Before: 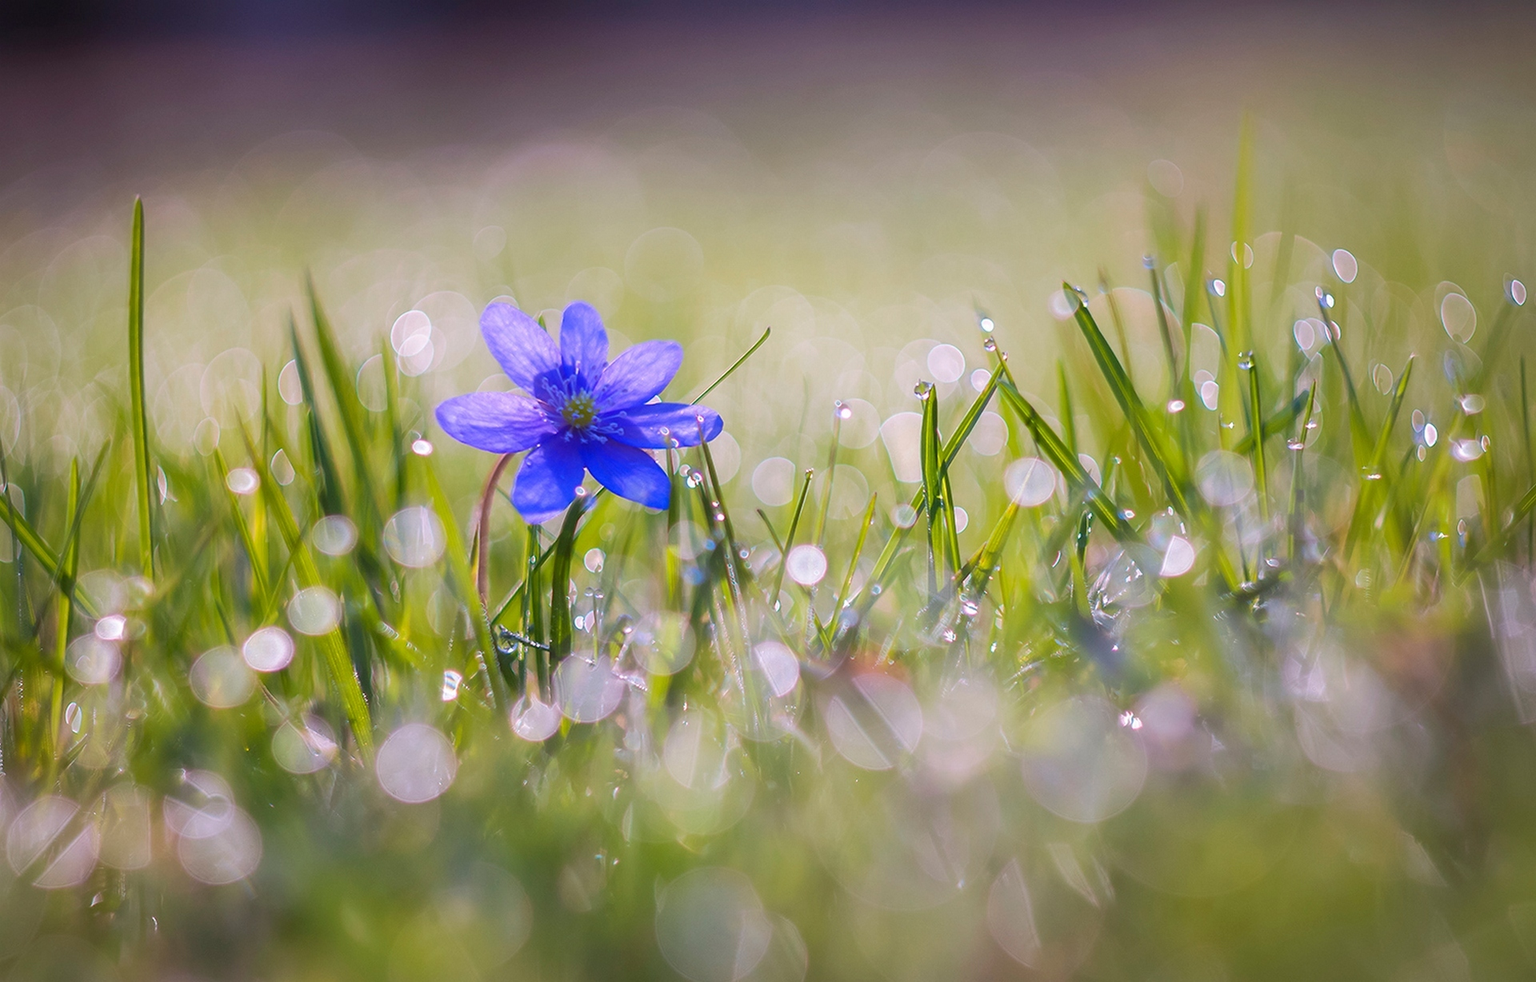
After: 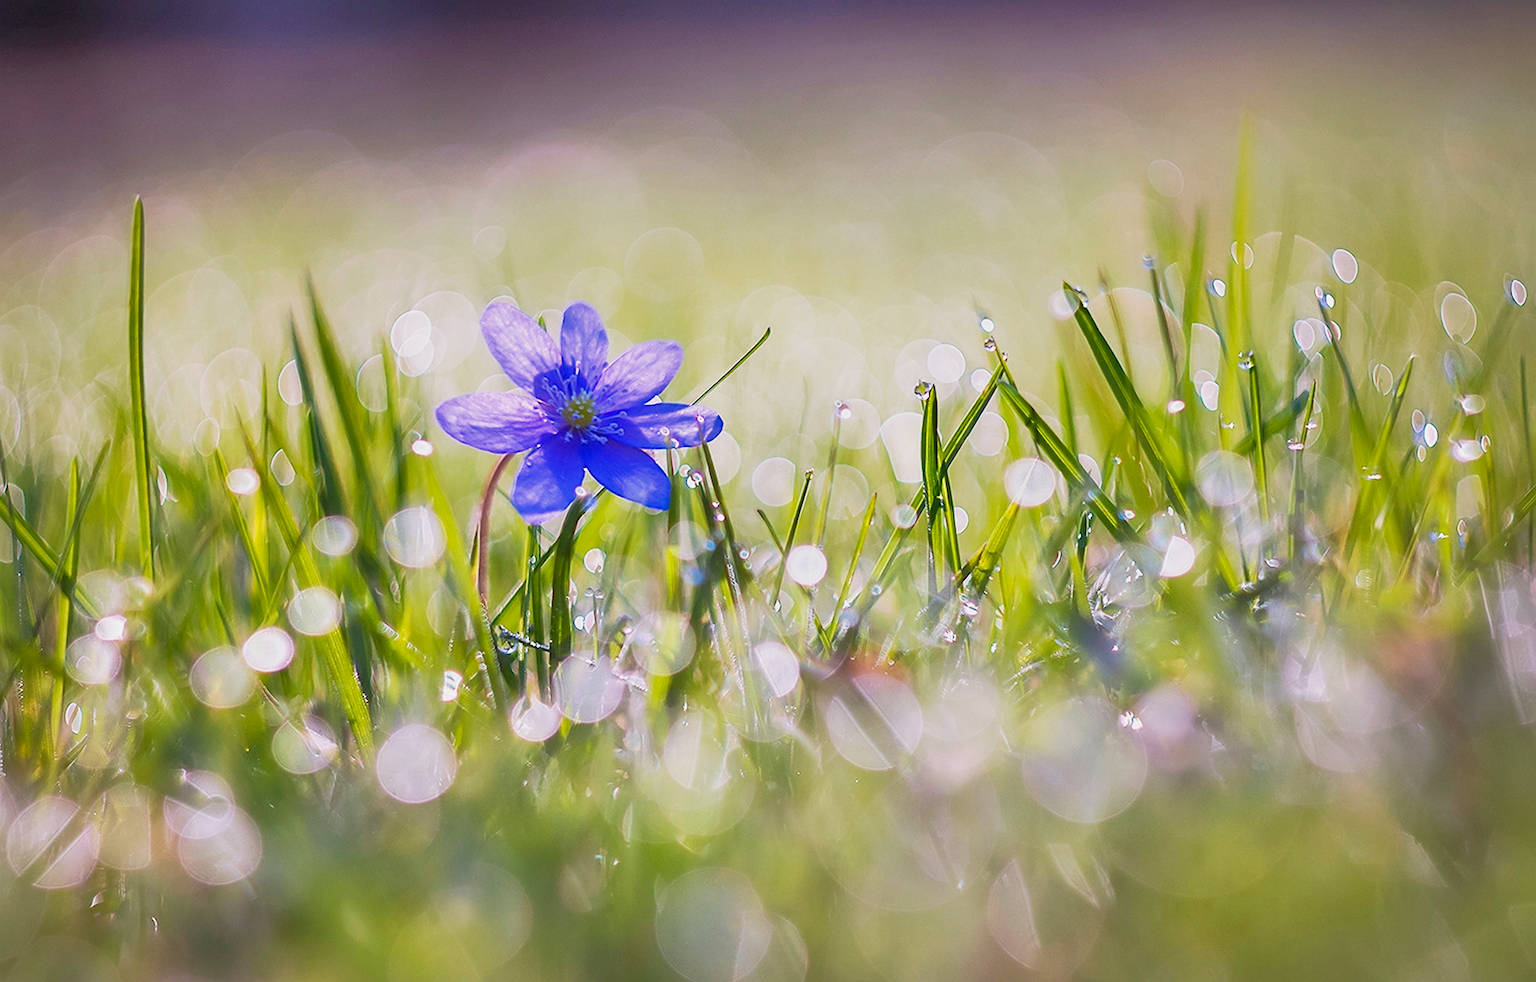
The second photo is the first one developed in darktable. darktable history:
base curve: curves: ch0 [(0, 0) (0.088, 0.125) (0.176, 0.251) (0.354, 0.501) (0.613, 0.749) (1, 0.877)], preserve colors none
sharpen: on, module defaults
shadows and highlights: soften with gaussian
